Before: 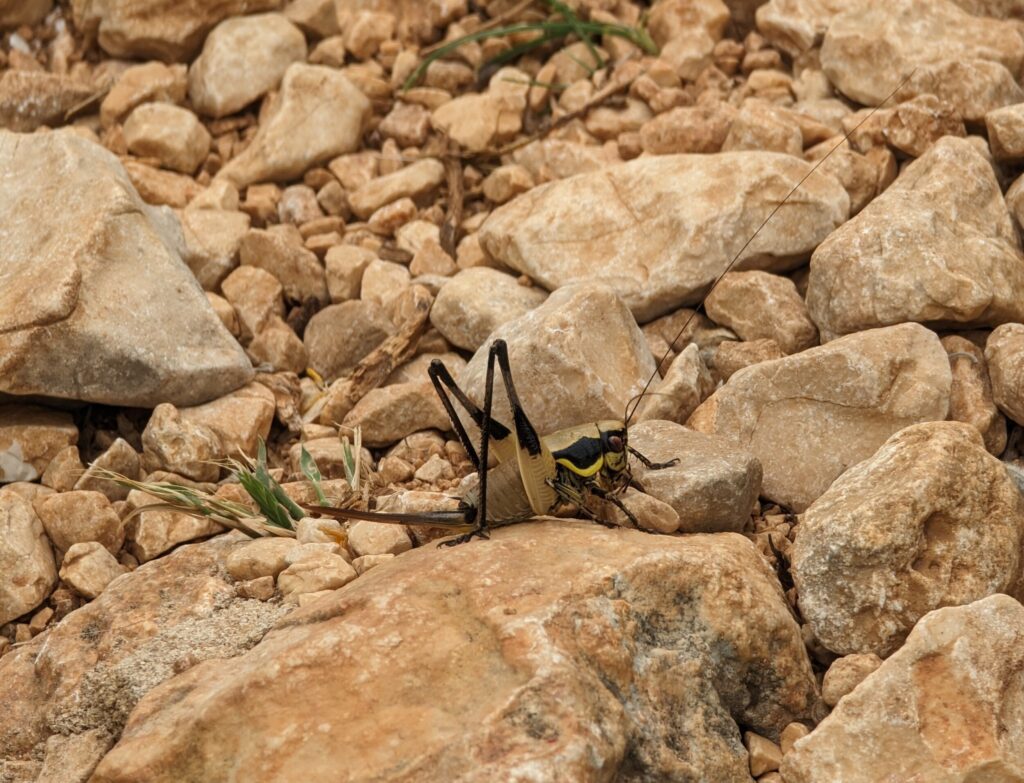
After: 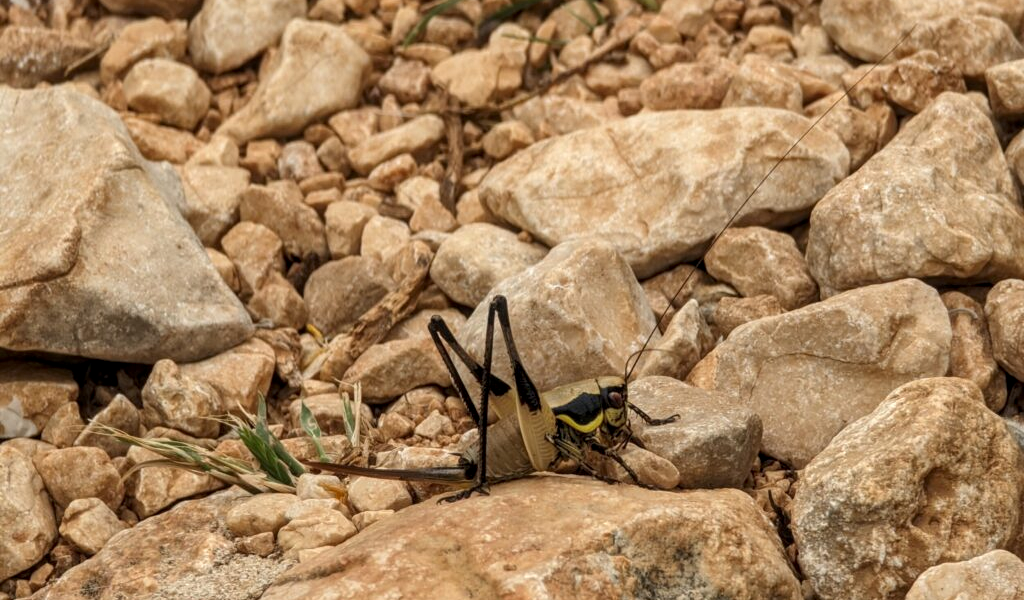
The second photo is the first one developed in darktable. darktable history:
crop: top 5.667%, bottom 17.637%
local contrast: on, module defaults
